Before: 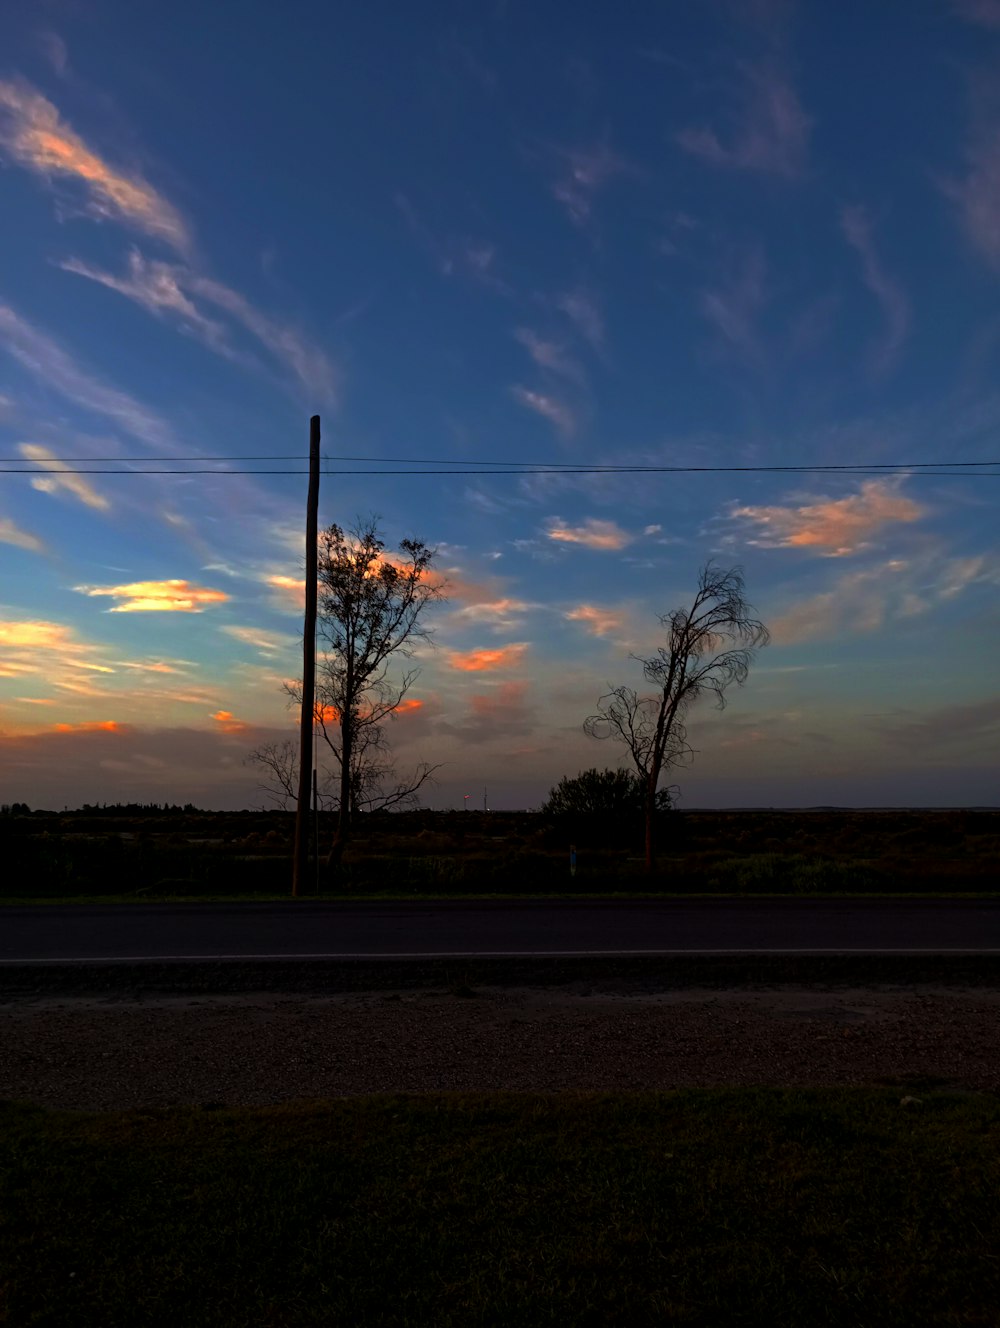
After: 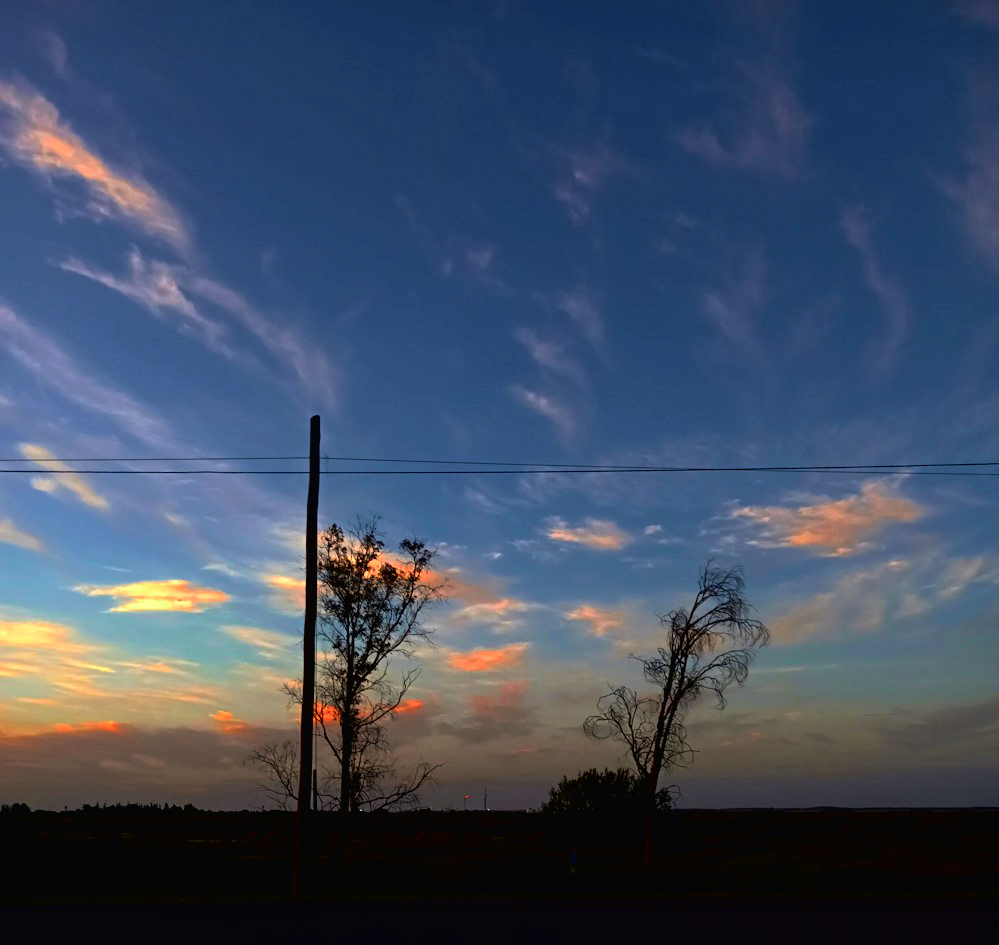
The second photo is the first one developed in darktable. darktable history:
crop: right 0%, bottom 28.782%
tone curve: curves: ch0 [(0, 0.013) (0.054, 0.018) (0.205, 0.191) (0.289, 0.292) (0.39, 0.424) (0.493, 0.551) (0.666, 0.743) (0.795, 0.841) (1, 0.998)]; ch1 [(0, 0) (0.385, 0.343) (0.439, 0.415) (0.494, 0.495) (0.501, 0.501) (0.51, 0.509) (0.548, 0.554) (0.586, 0.601) (0.66, 0.687) (0.783, 0.804) (1, 1)]; ch2 [(0, 0) (0.304, 0.31) (0.403, 0.399) (0.441, 0.428) (0.47, 0.469) (0.498, 0.496) (0.524, 0.538) (0.566, 0.579) (0.633, 0.665) (0.7, 0.711) (1, 1)], color space Lab, independent channels
